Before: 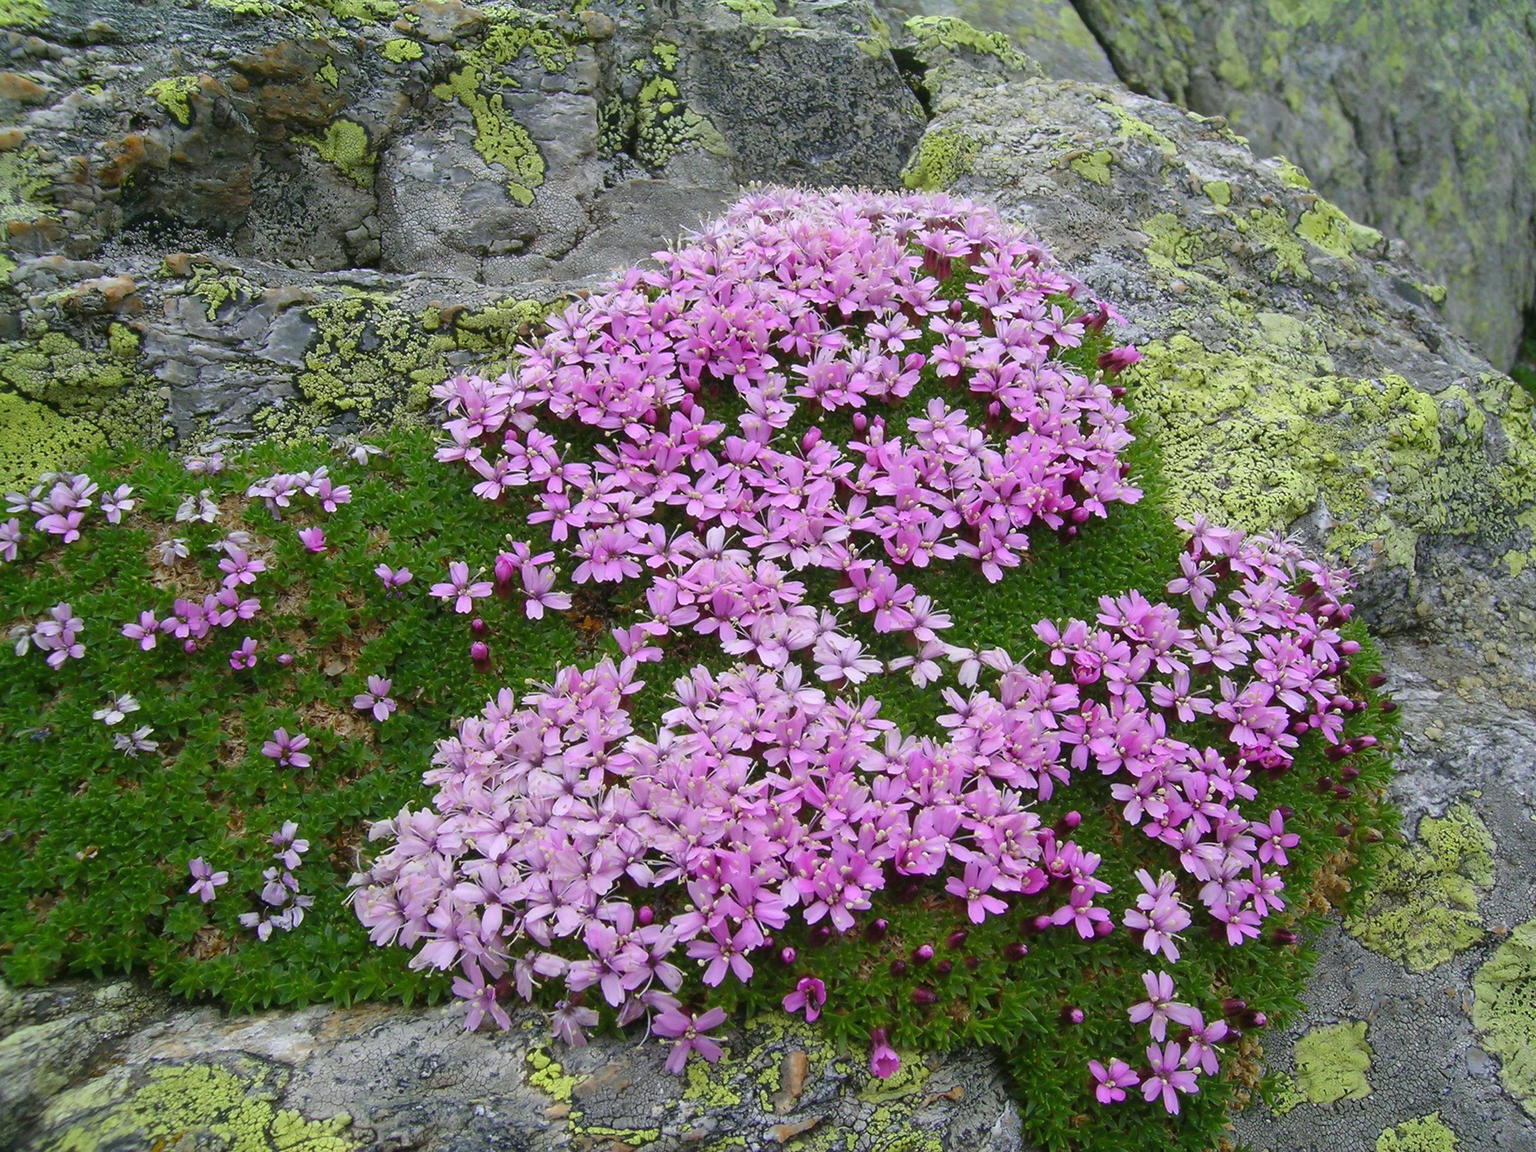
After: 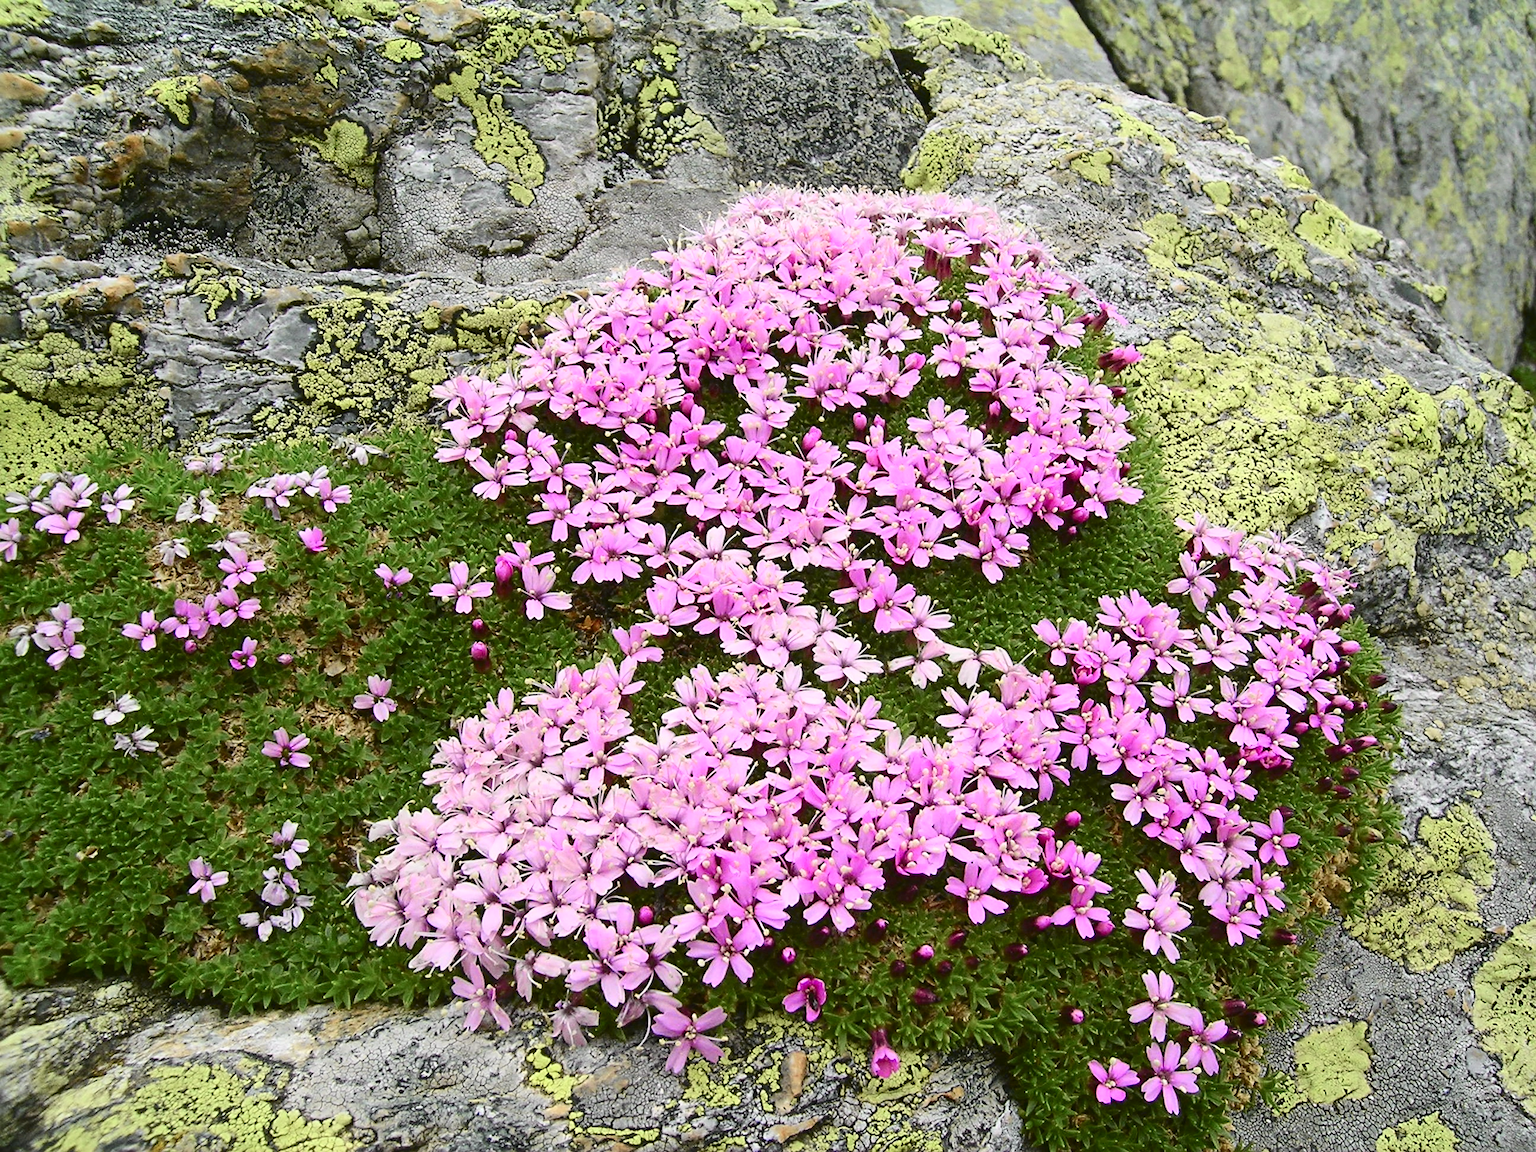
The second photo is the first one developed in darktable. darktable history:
sharpen: radius 2.529, amount 0.323
tone curve: curves: ch0 [(0, 0.026) (0.184, 0.172) (0.391, 0.468) (0.446, 0.56) (0.605, 0.758) (0.831, 0.931) (0.992, 1)]; ch1 [(0, 0) (0.437, 0.447) (0.501, 0.502) (0.538, 0.539) (0.574, 0.589) (0.617, 0.64) (0.699, 0.749) (0.859, 0.919) (1, 1)]; ch2 [(0, 0) (0.33, 0.301) (0.421, 0.443) (0.447, 0.482) (0.499, 0.509) (0.538, 0.564) (0.585, 0.615) (0.664, 0.664) (1, 1)], color space Lab, independent channels, preserve colors none
